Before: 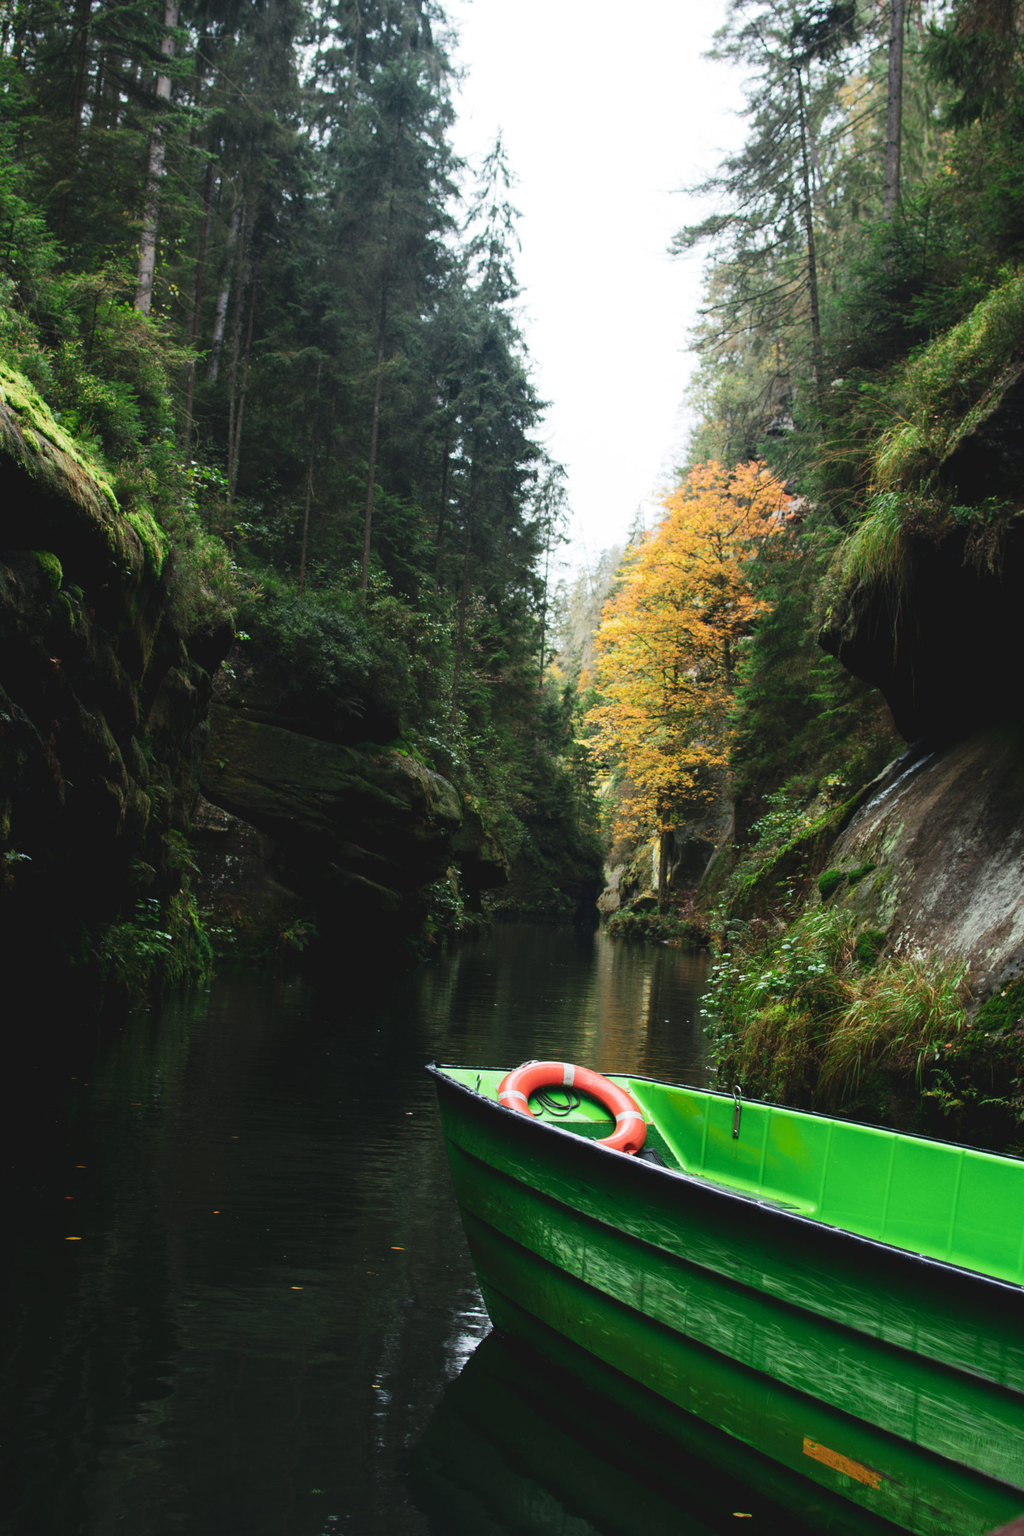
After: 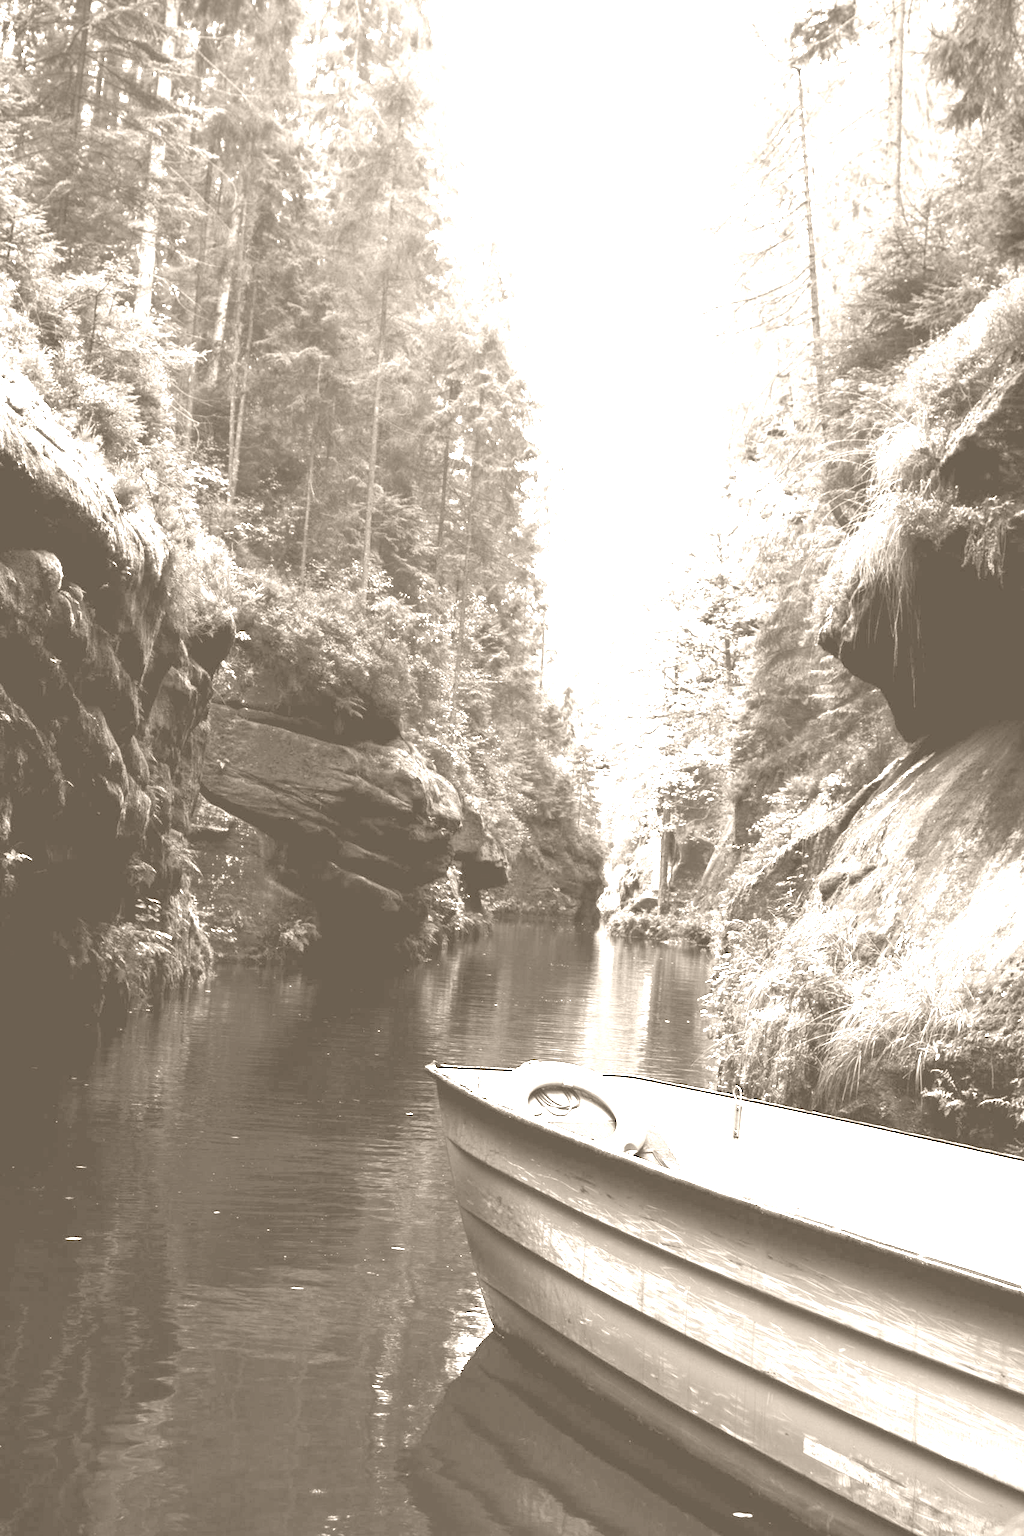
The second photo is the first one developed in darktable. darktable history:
white balance: red 0.931, blue 1.11
exposure: black level correction 0.005, exposure 2.084 EV, compensate highlight preservation false
colorize: hue 34.49°, saturation 35.33%, source mix 100%, version 1
color balance: mode lift, gamma, gain (sRGB), lift [1, 1, 1.022, 1.026]
color zones: curves: ch1 [(0.25, 0.5) (0.747, 0.71)]
